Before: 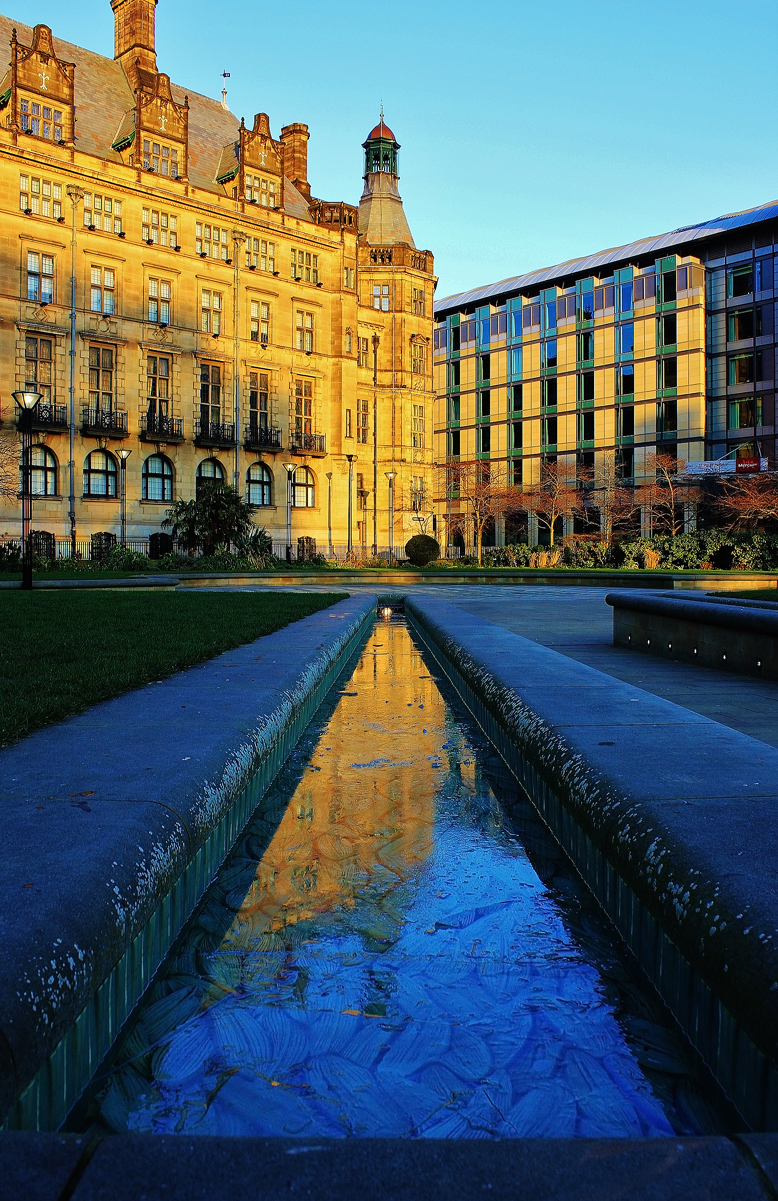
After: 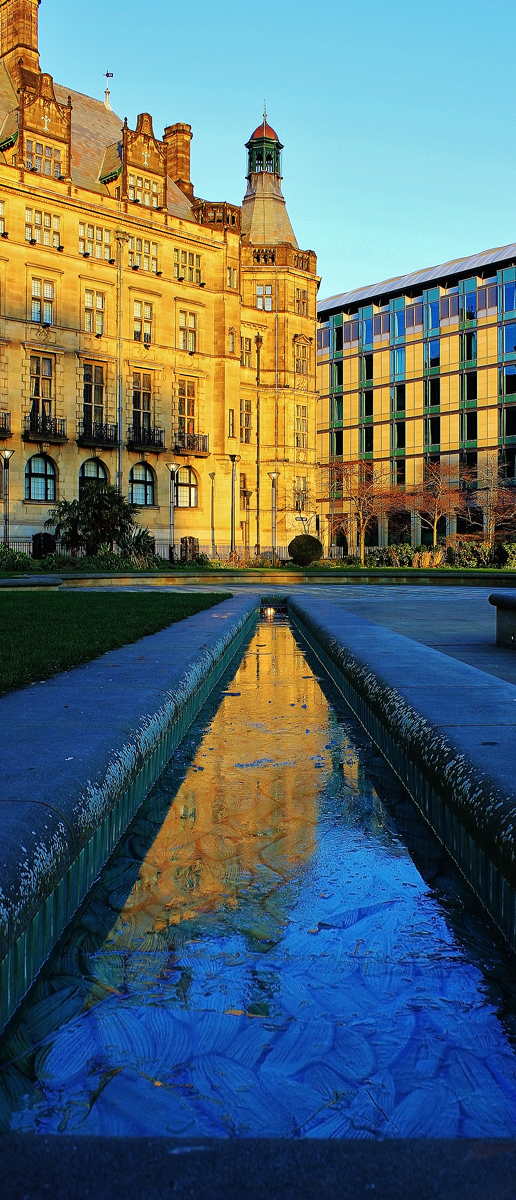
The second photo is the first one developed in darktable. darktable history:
crop and rotate: left 15.055%, right 18.55%
